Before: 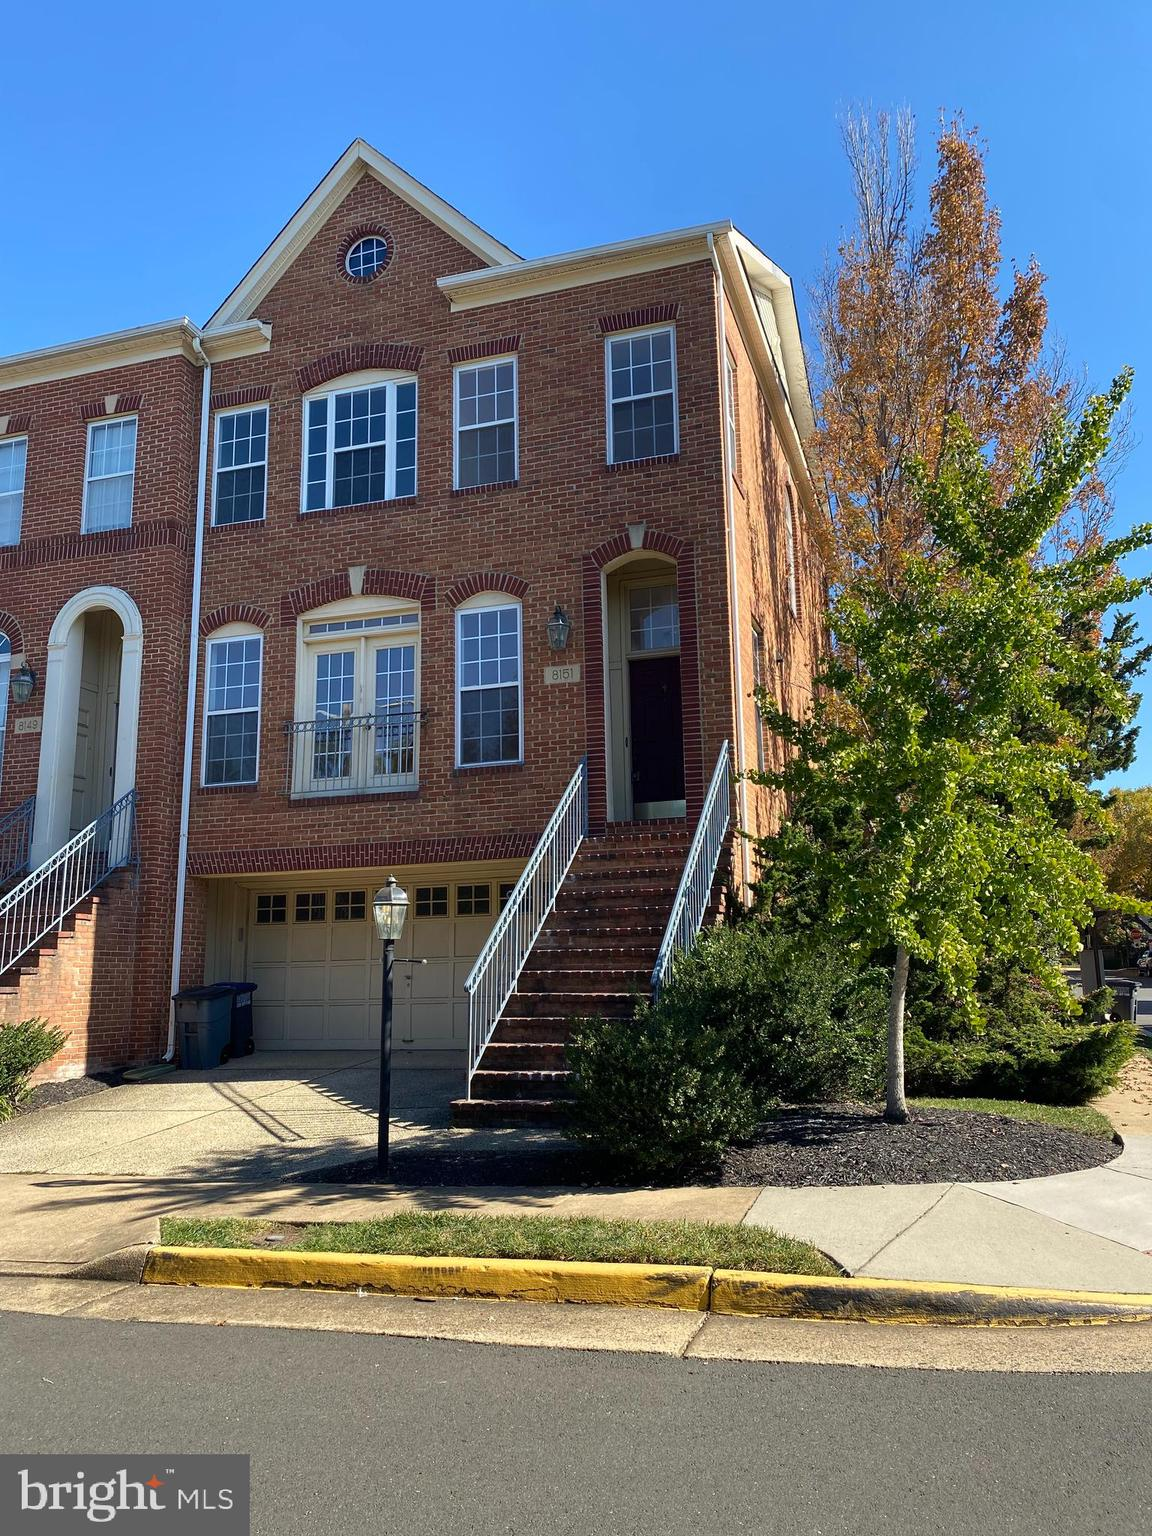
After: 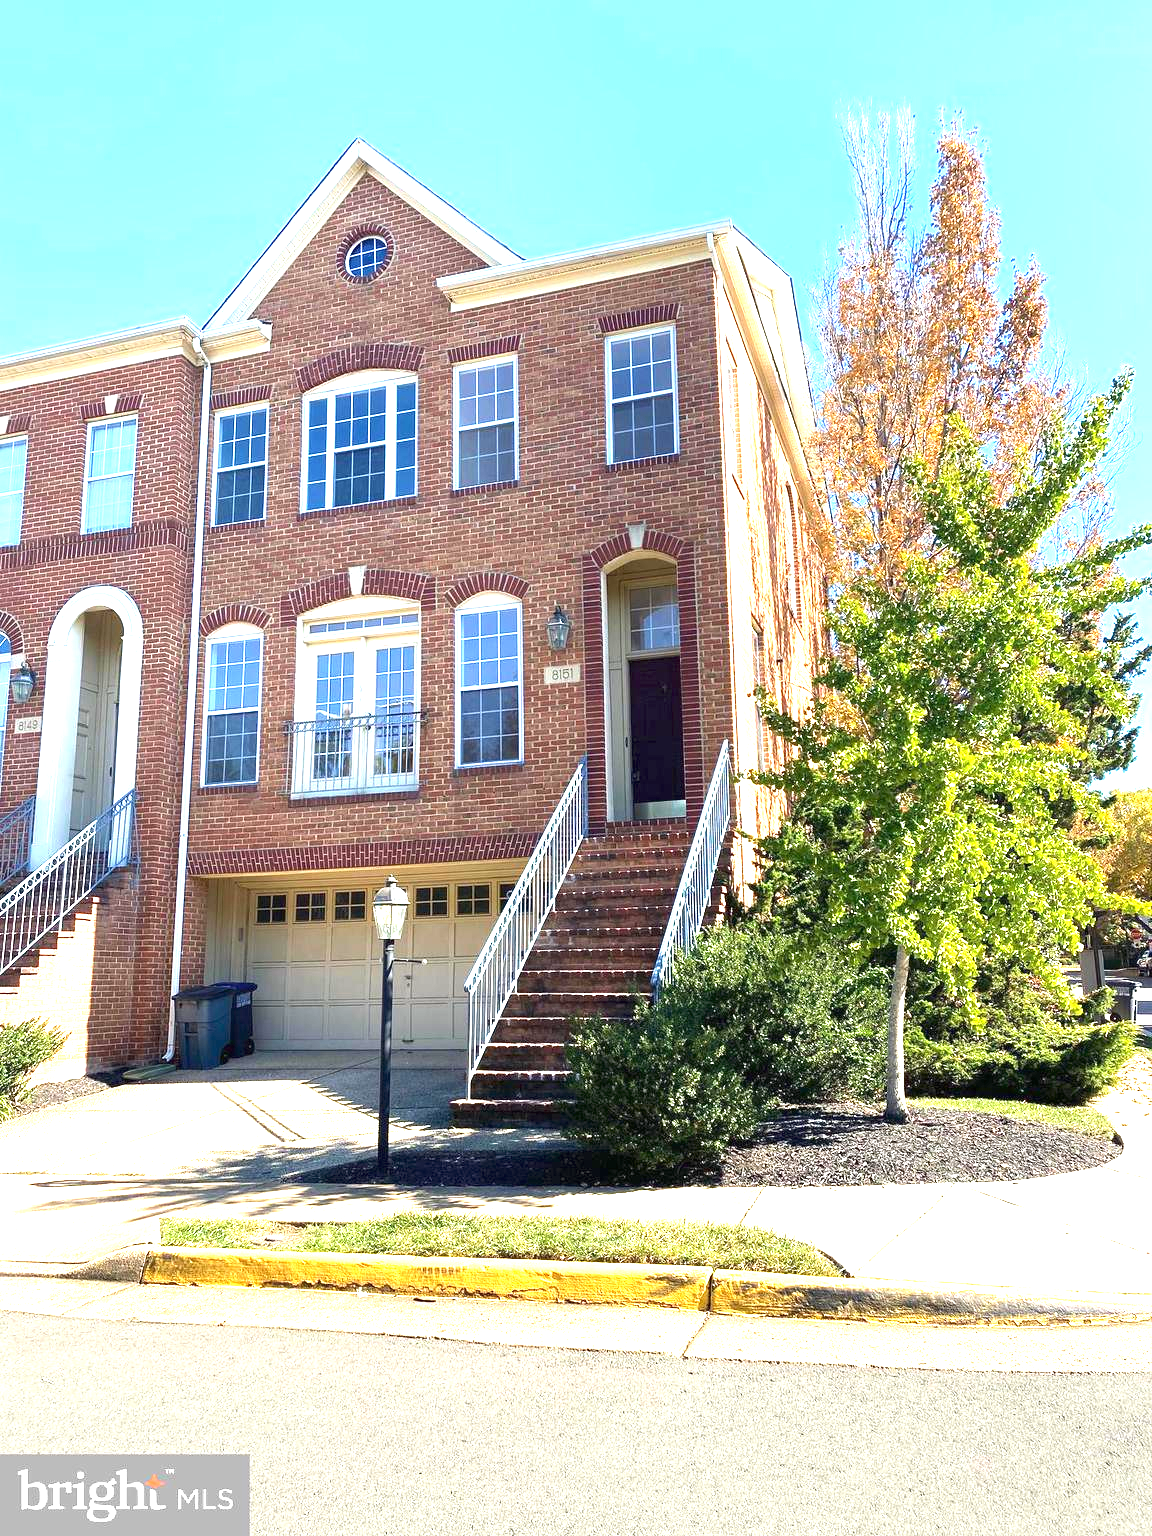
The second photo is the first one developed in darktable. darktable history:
exposure: black level correction 0, exposure 2.109 EV, compensate highlight preservation false
